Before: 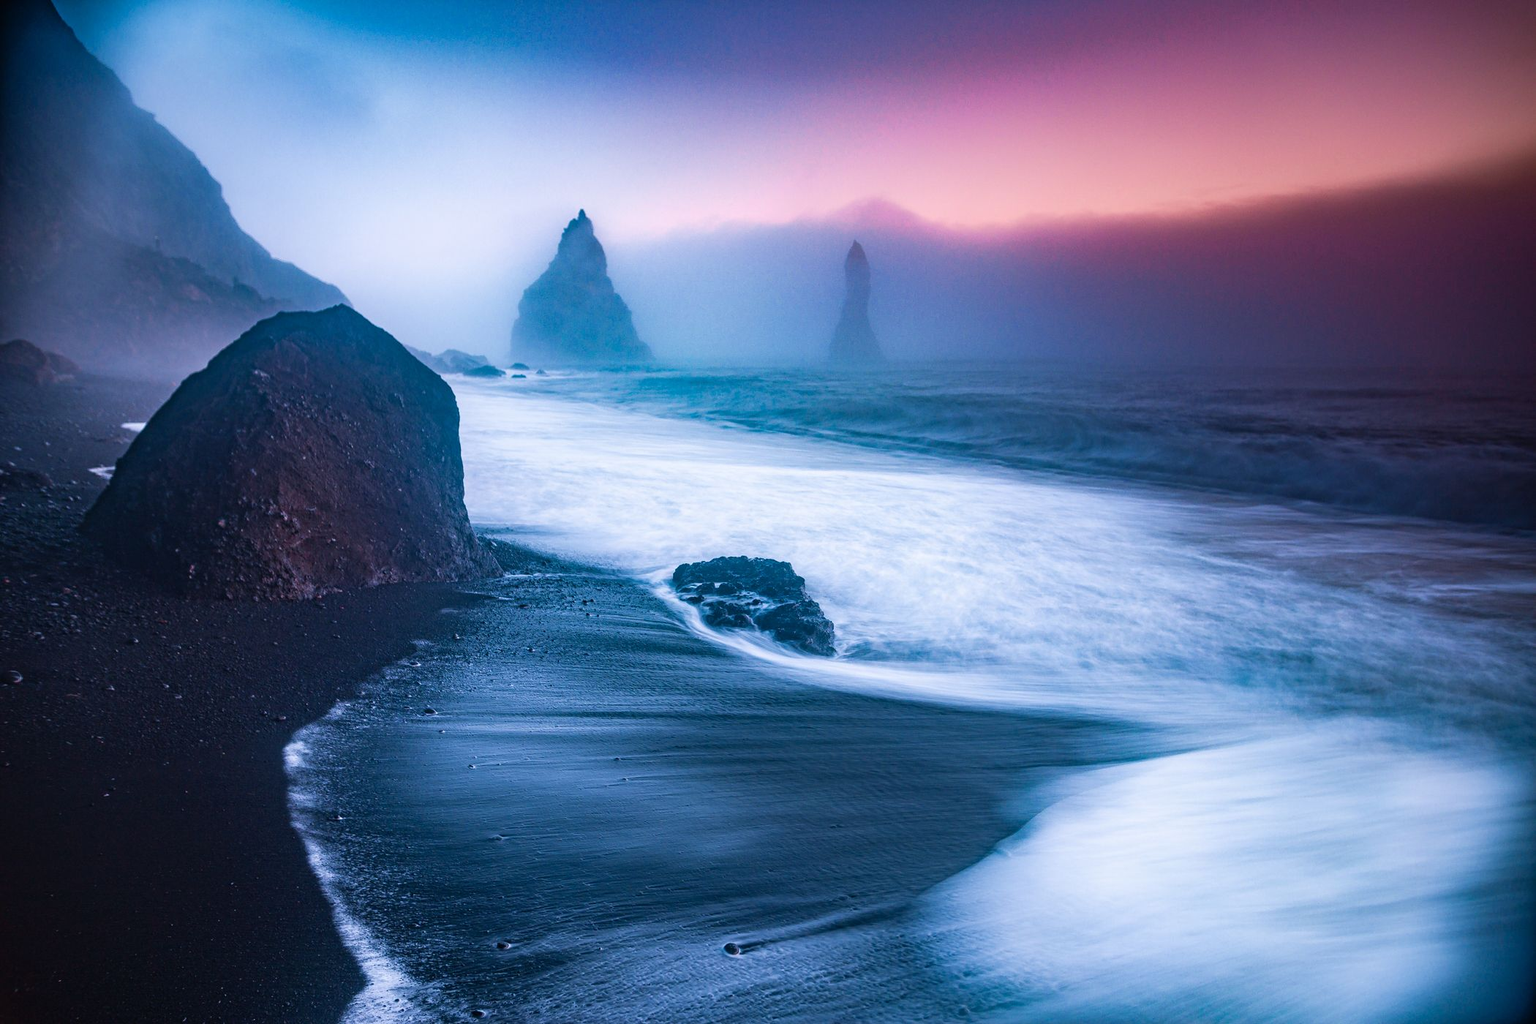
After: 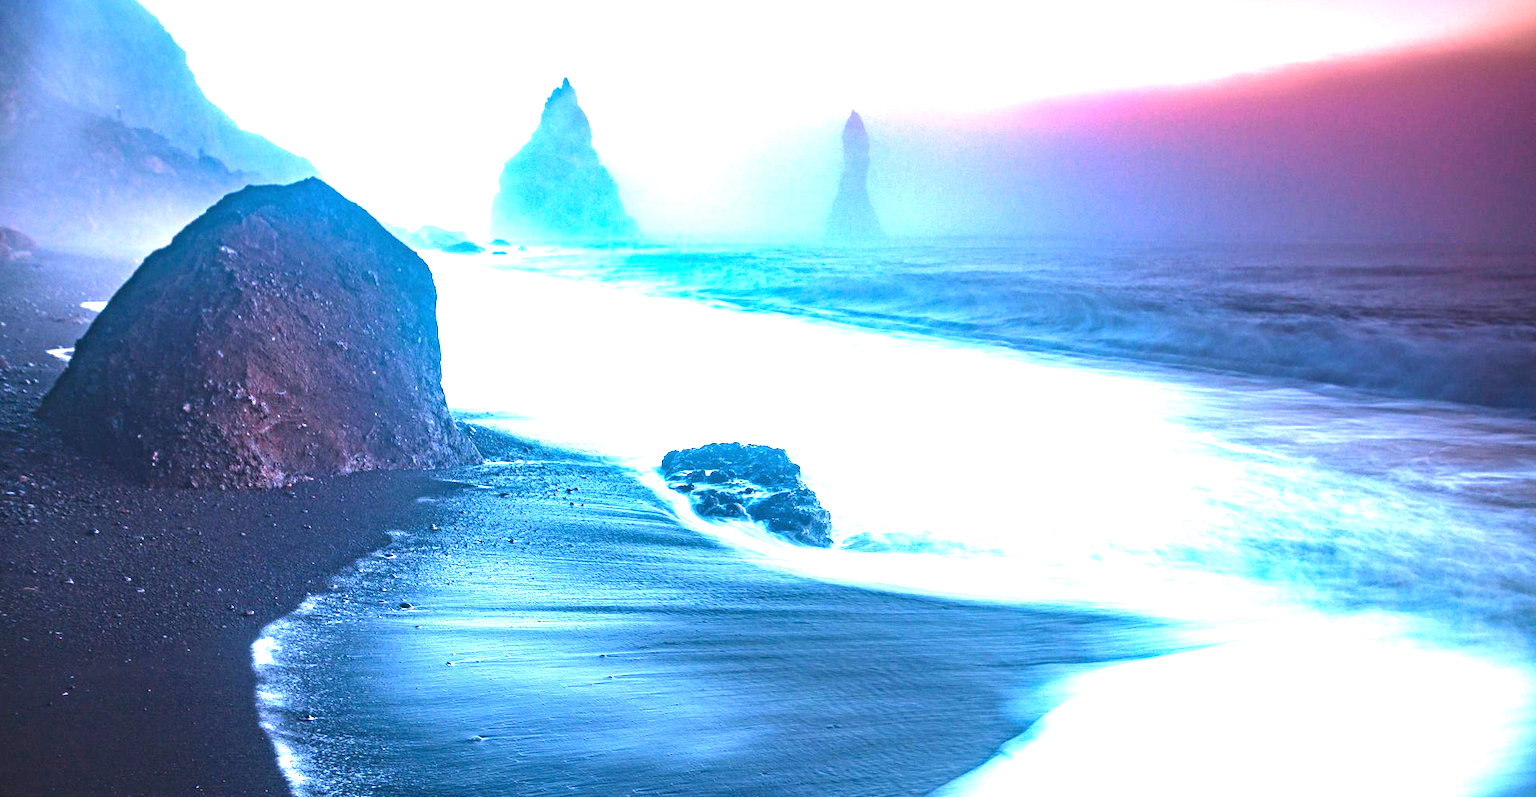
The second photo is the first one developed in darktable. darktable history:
crop and rotate: left 2.991%, top 13.302%, right 1.981%, bottom 12.636%
exposure: black level correction 0, exposure 2.088 EV, compensate exposure bias true, compensate highlight preservation false
